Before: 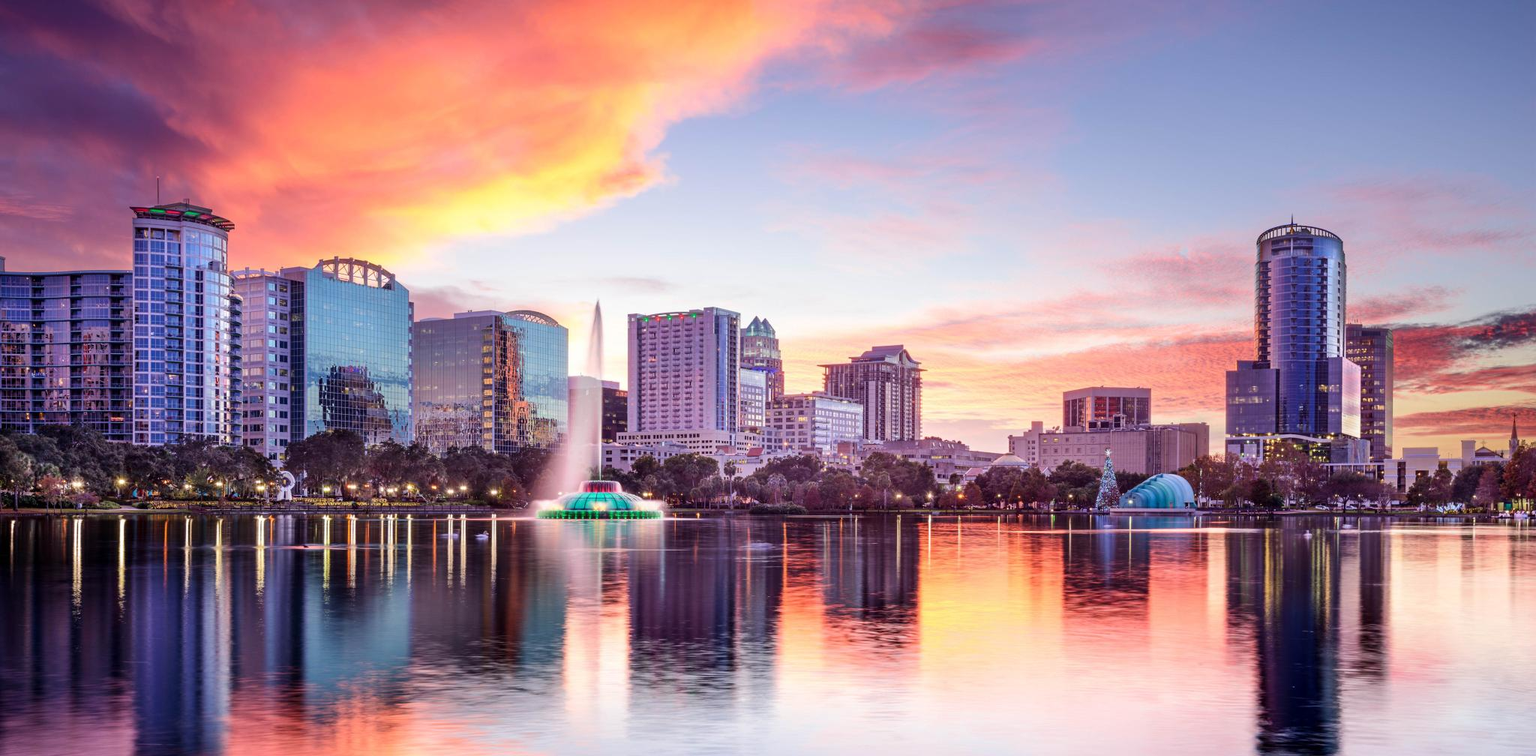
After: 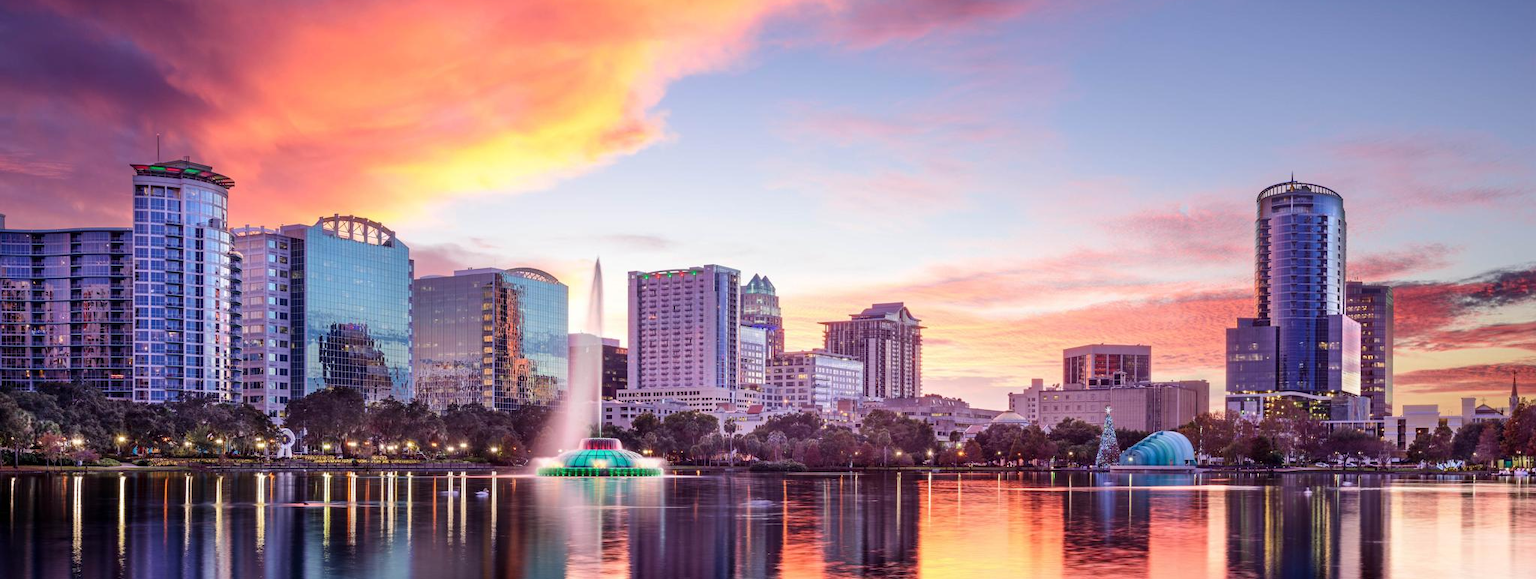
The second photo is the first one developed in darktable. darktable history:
crop: top 5.667%, bottom 17.637%
